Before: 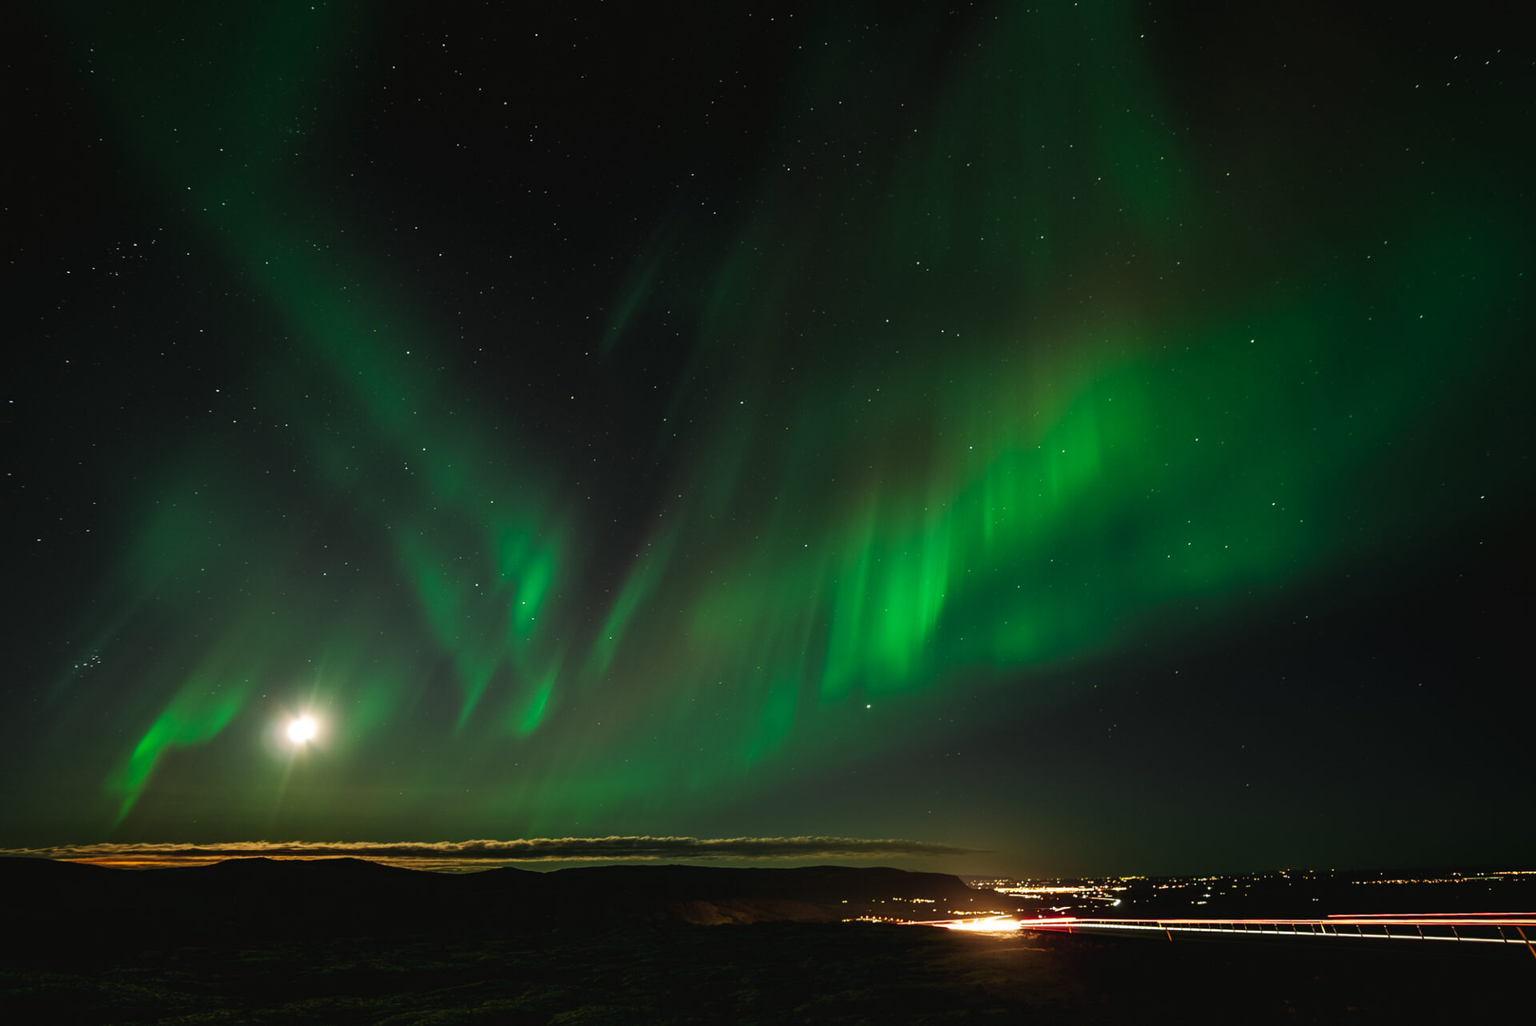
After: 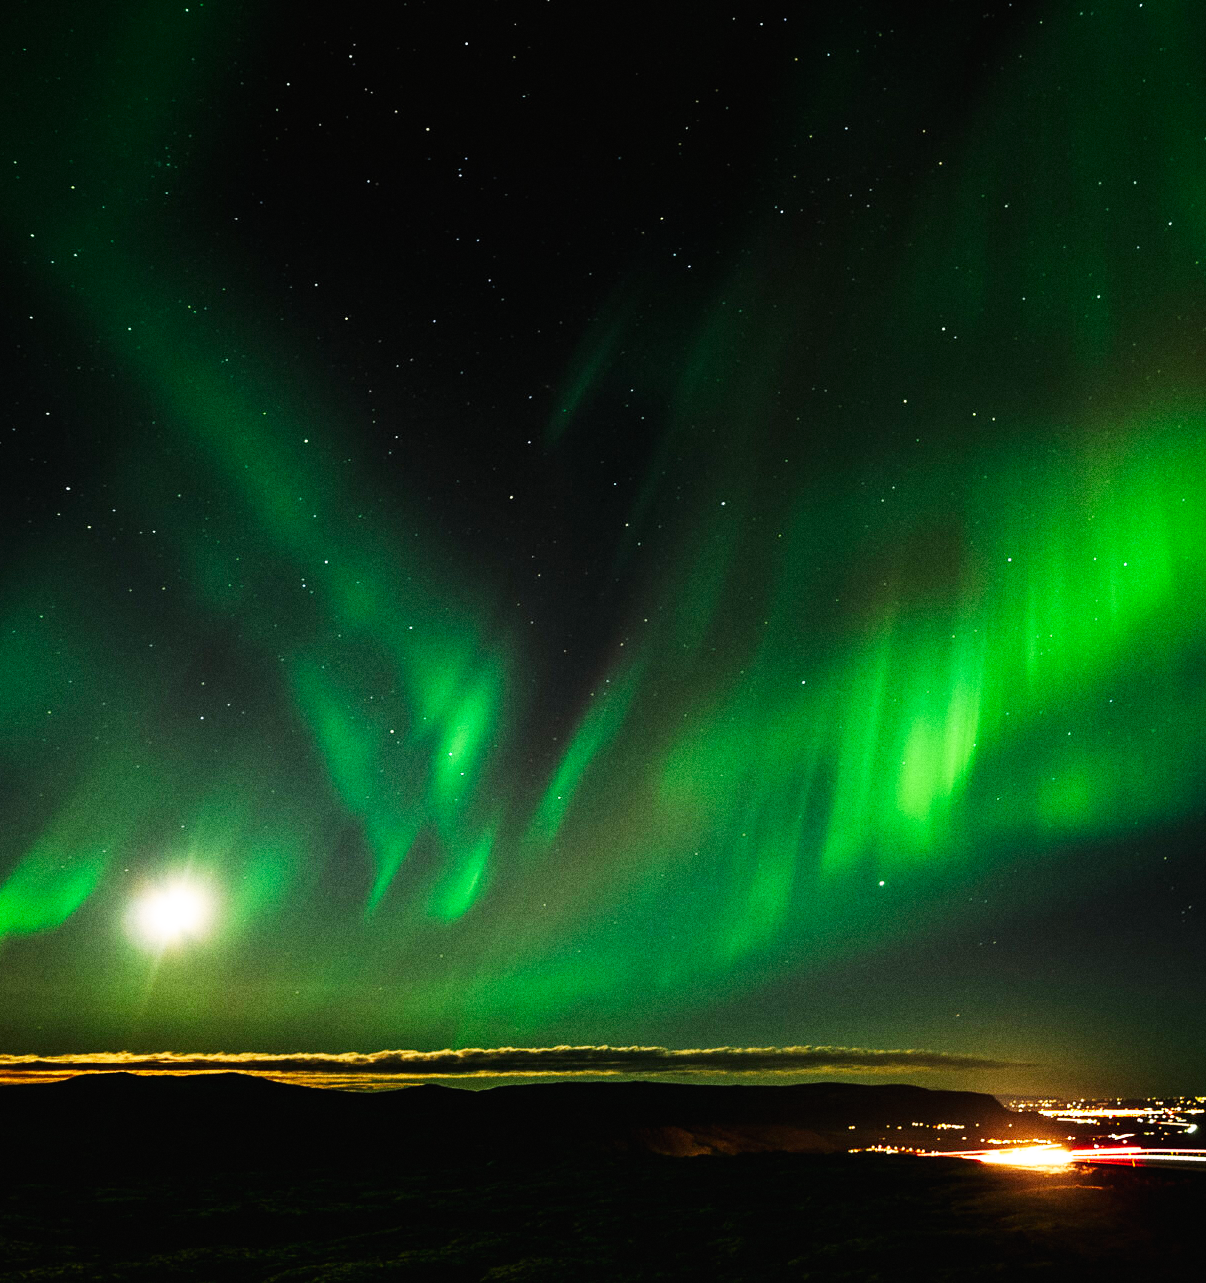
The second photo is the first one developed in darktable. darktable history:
base curve: curves: ch0 [(0, 0) (0.007, 0.004) (0.027, 0.03) (0.046, 0.07) (0.207, 0.54) (0.442, 0.872) (0.673, 0.972) (1, 1)], preserve colors none
grain: coarseness 9.61 ISO, strength 35.62%
crop: left 10.644%, right 26.528%
